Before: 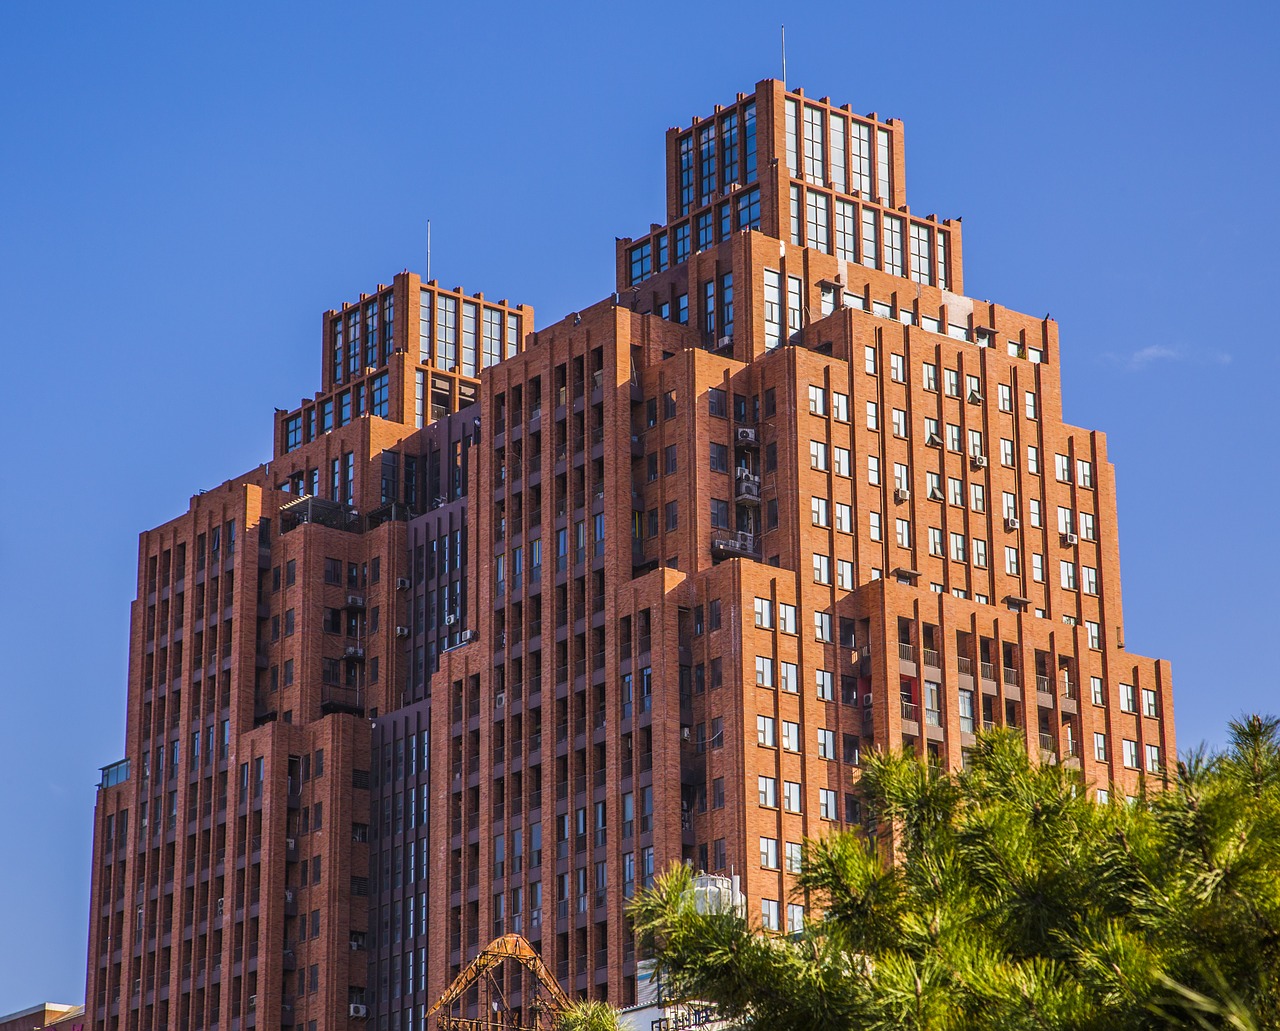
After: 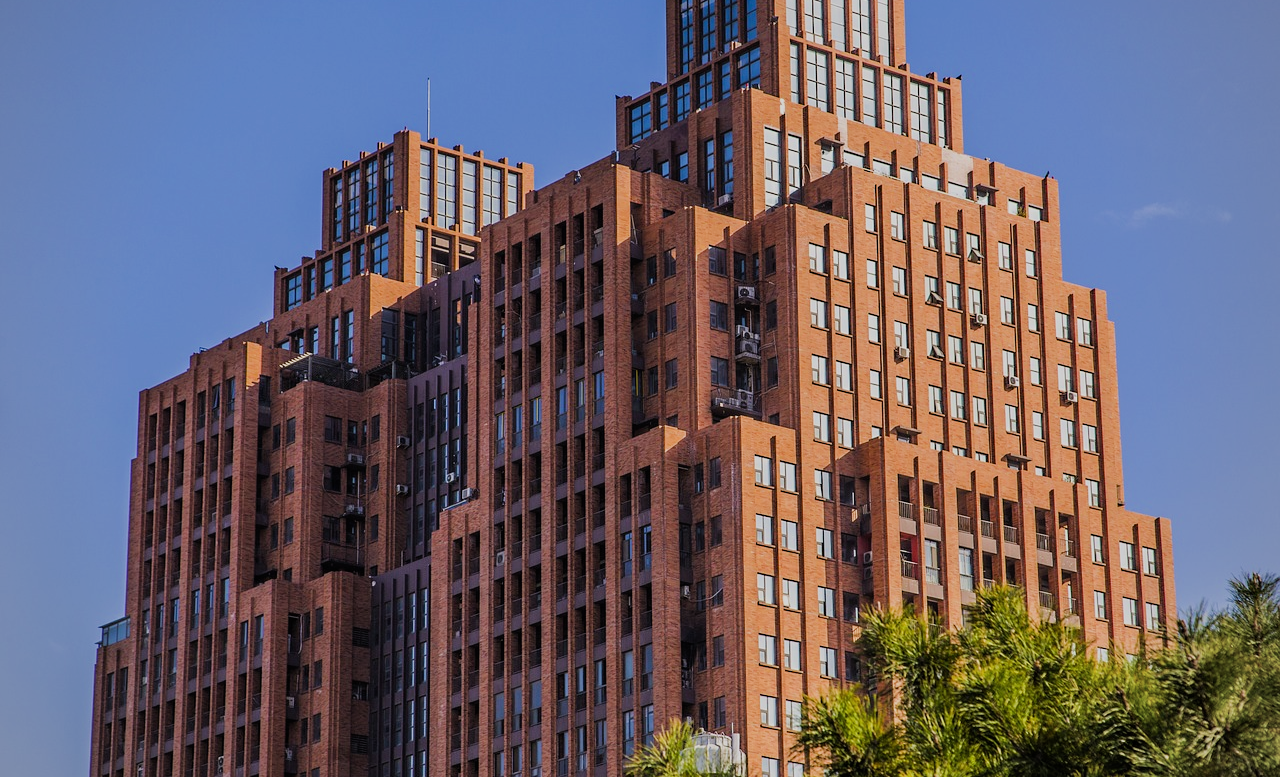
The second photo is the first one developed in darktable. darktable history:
filmic rgb: black relative exposure -7.65 EV, white relative exposure 4.56 EV, hardness 3.61
sharpen: radius 5.297, amount 0.315, threshold 26.855
vignetting: fall-off radius 61.07%, brightness -0.174, unbound false
crop: top 13.798%, bottom 10.795%
